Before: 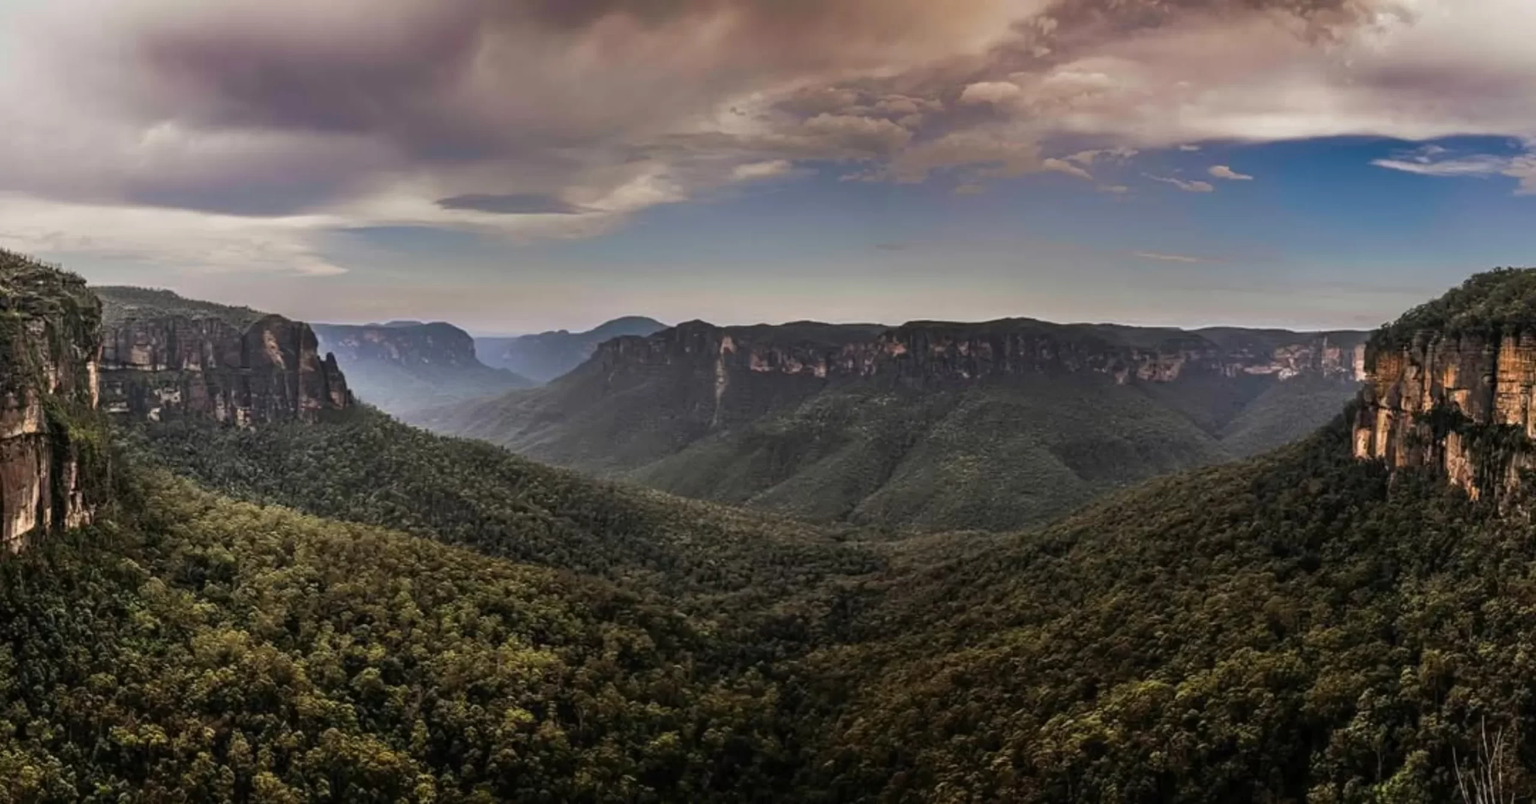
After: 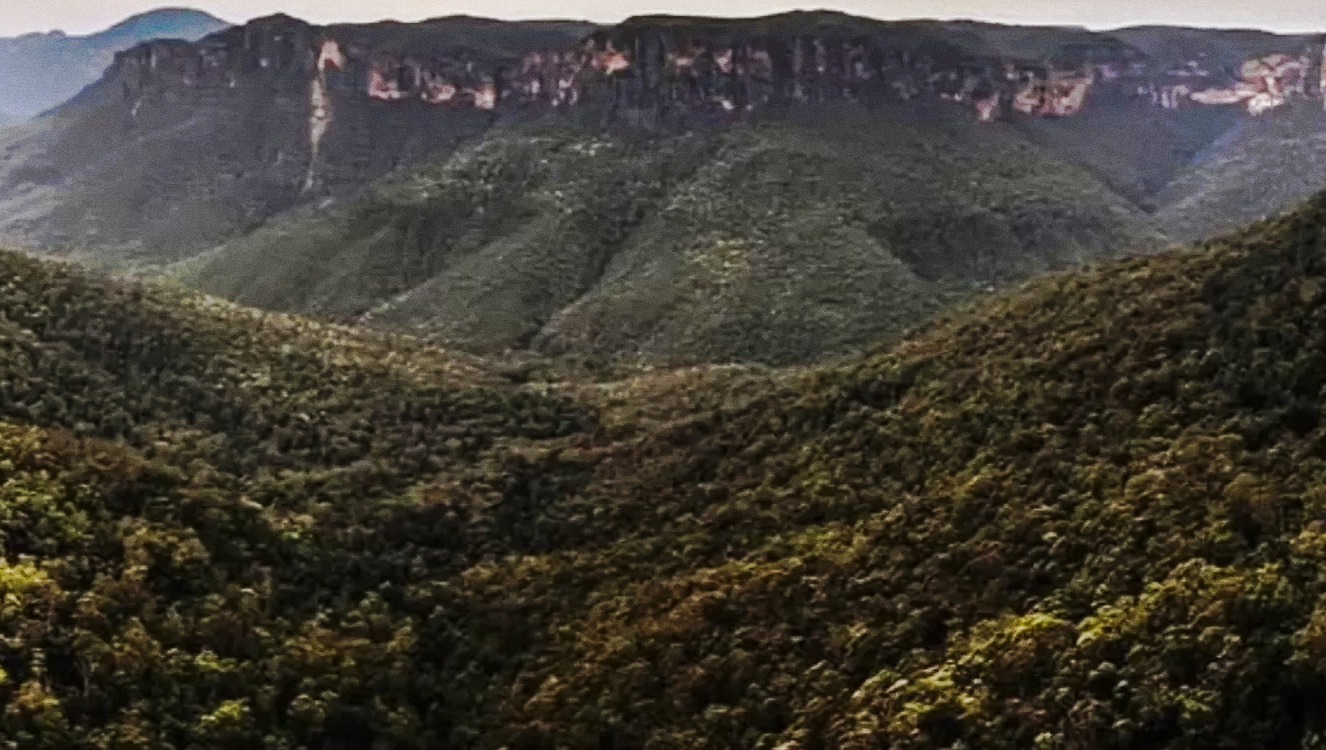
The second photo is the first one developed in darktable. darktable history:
base curve: curves: ch0 [(0, 0) (0.028, 0.03) (0.121, 0.232) (0.46, 0.748) (0.859, 0.968) (1, 1)], preserve colors none
grain: on, module defaults
tone curve: curves: ch0 [(0, 0) (0.003, 0.003) (0.011, 0.011) (0.025, 0.024) (0.044, 0.043) (0.069, 0.068) (0.1, 0.097) (0.136, 0.133) (0.177, 0.173) (0.224, 0.219) (0.277, 0.271) (0.335, 0.327) (0.399, 0.39) (0.468, 0.457) (0.543, 0.582) (0.623, 0.655) (0.709, 0.734) (0.801, 0.817) (0.898, 0.906) (1, 1)], preserve colors none
crop: left 34.479%, top 38.822%, right 13.718%, bottom 5.172%
